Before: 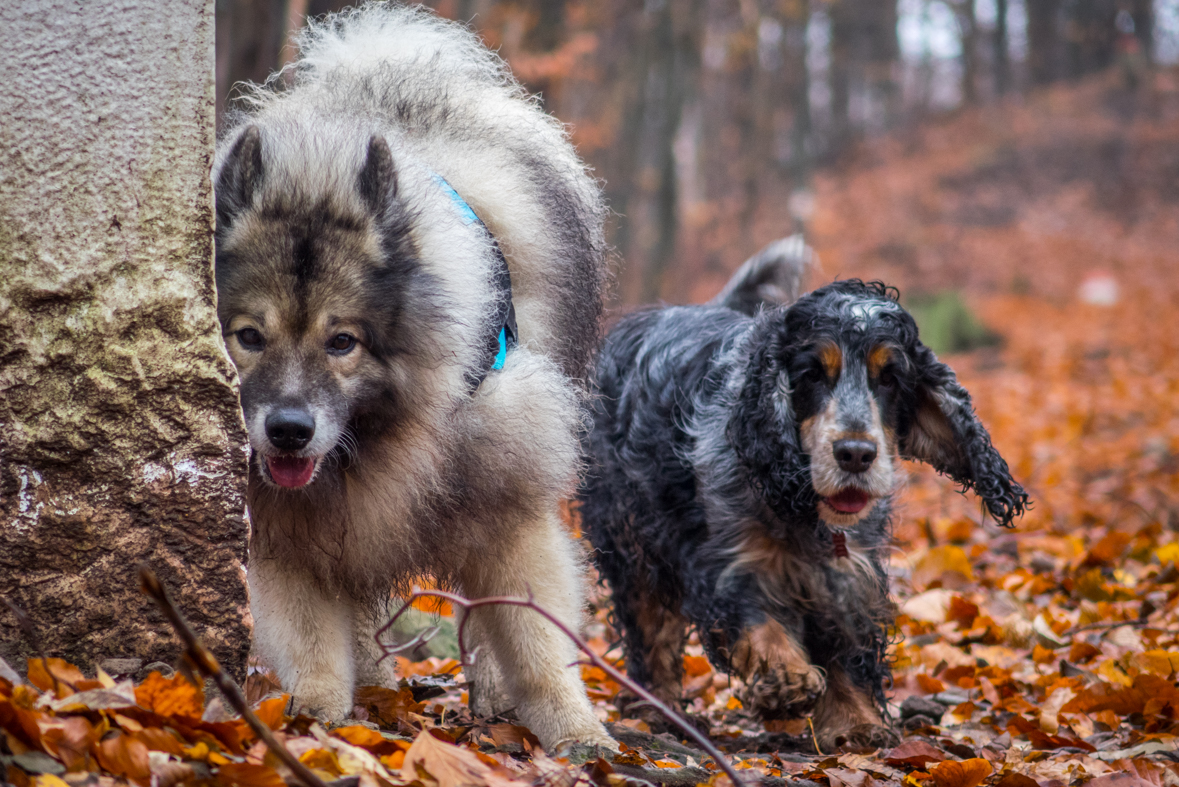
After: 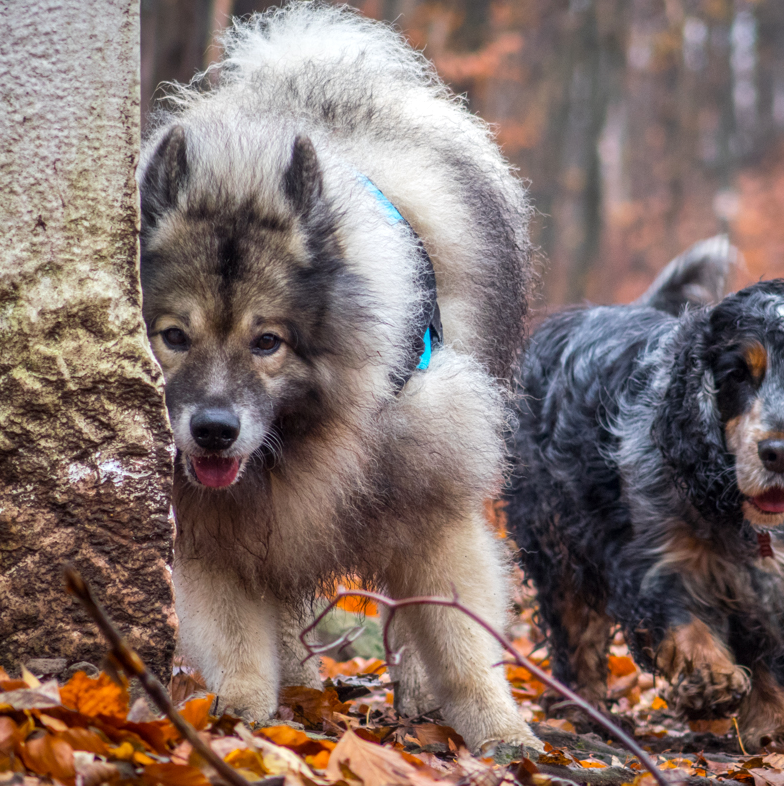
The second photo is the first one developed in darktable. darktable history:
exposure: exposure 0.201 EV, compensate highlight preservation false
crop and rotate: left 6.435%, right 27.056%
